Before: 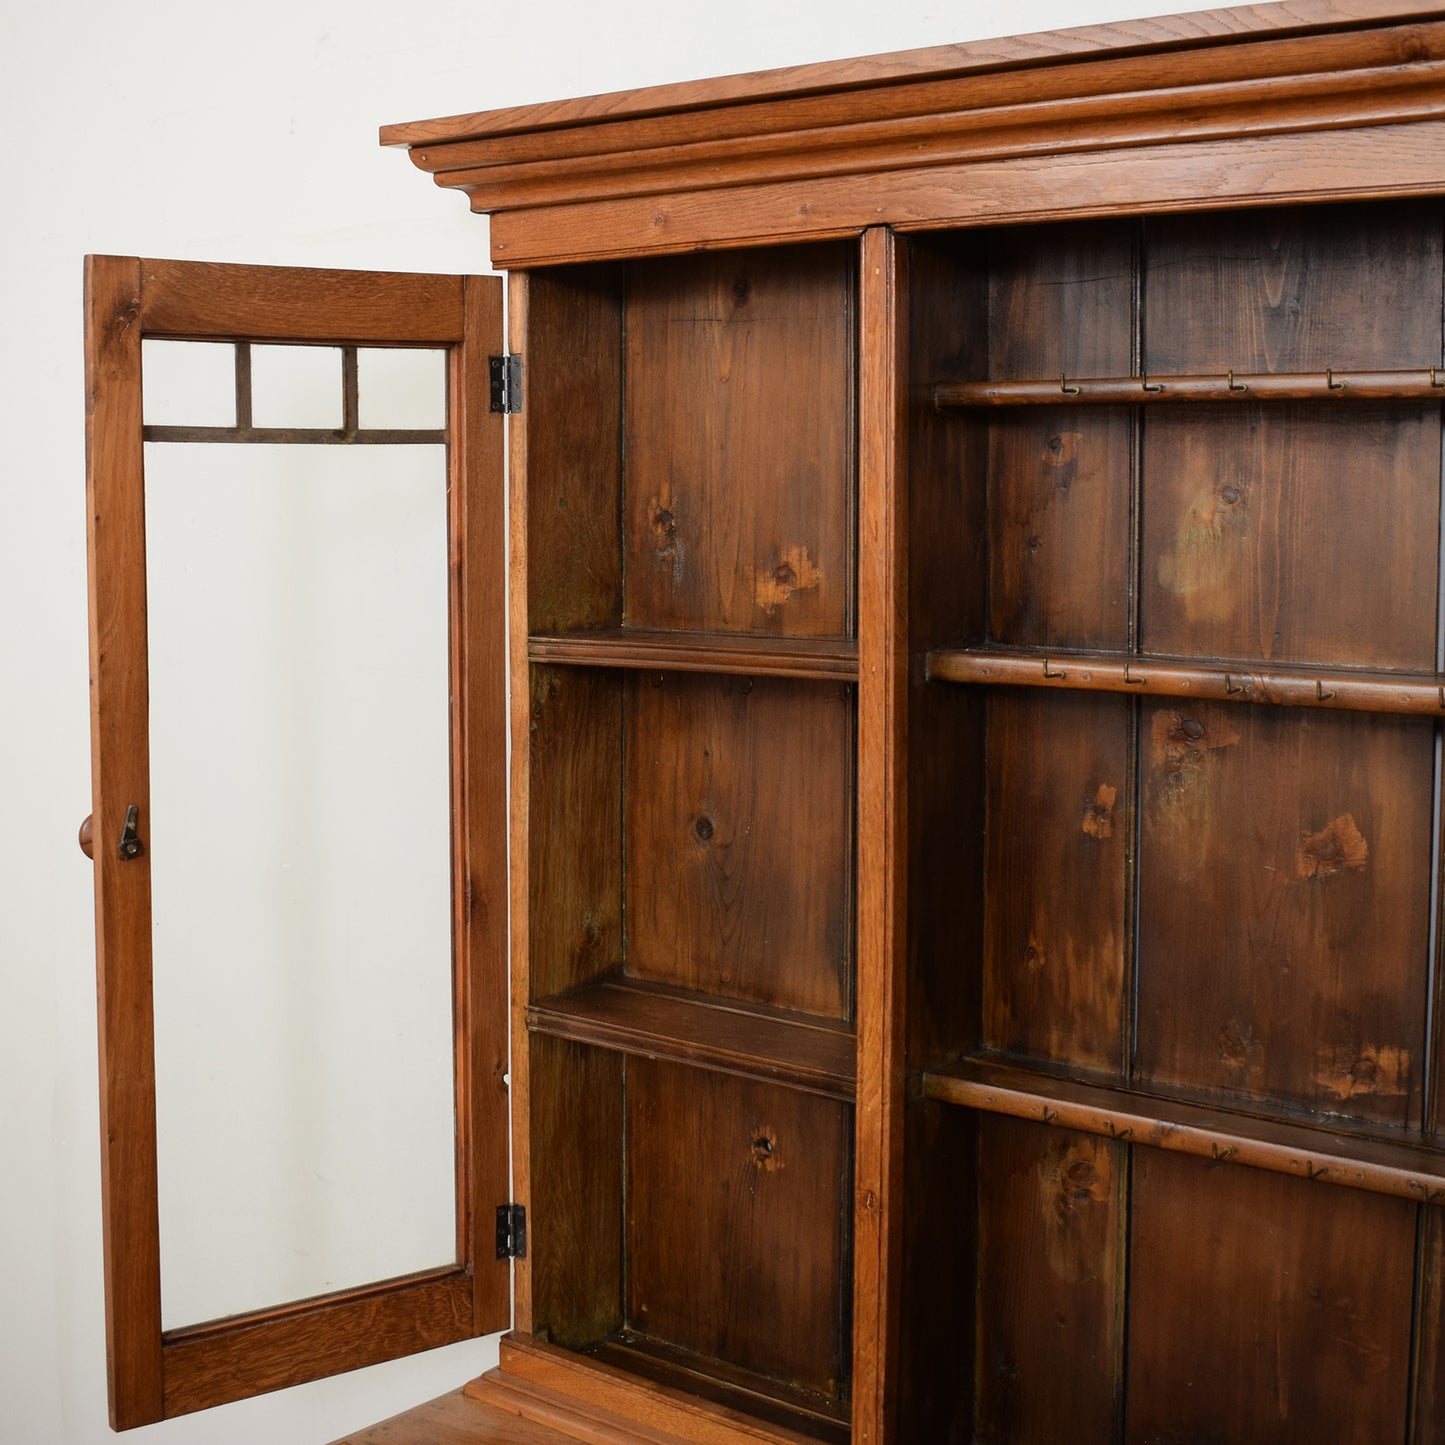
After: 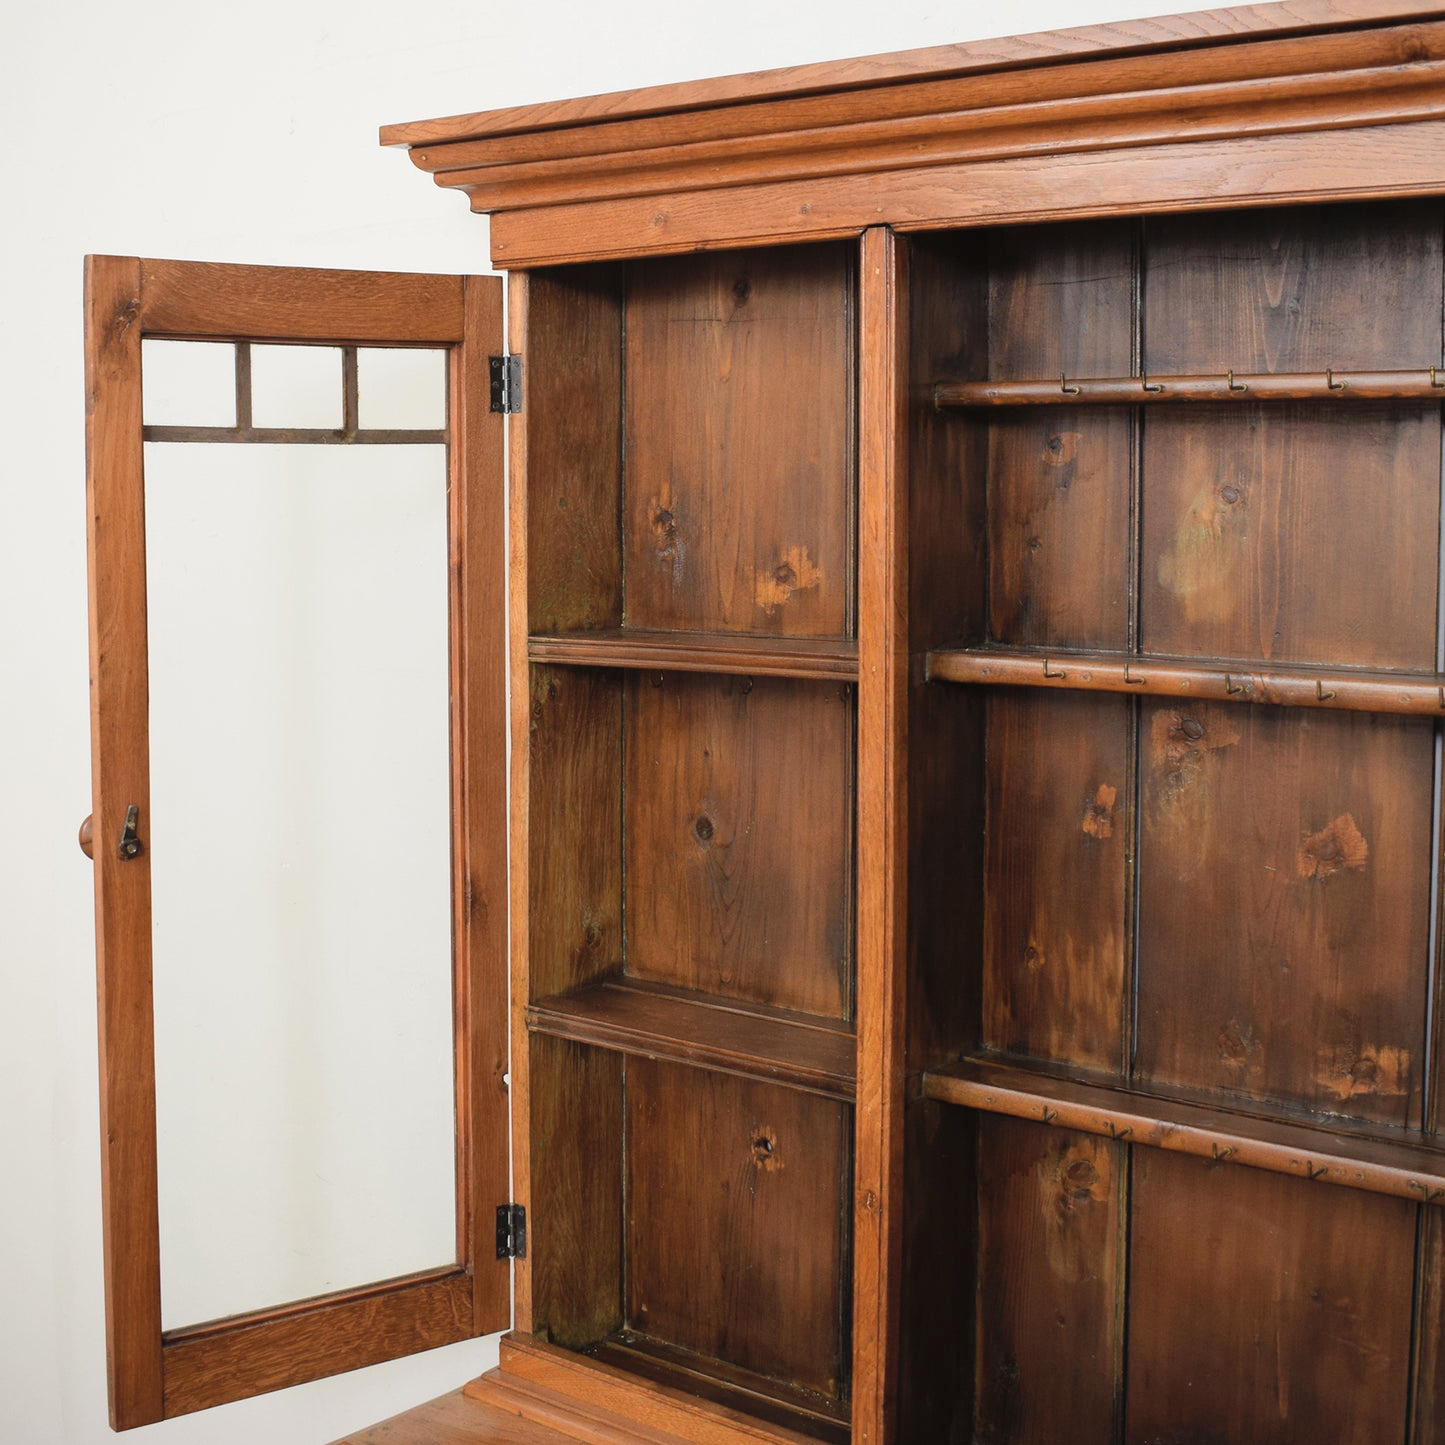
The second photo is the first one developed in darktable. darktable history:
contrast brightness saturation: brightness 0.151
